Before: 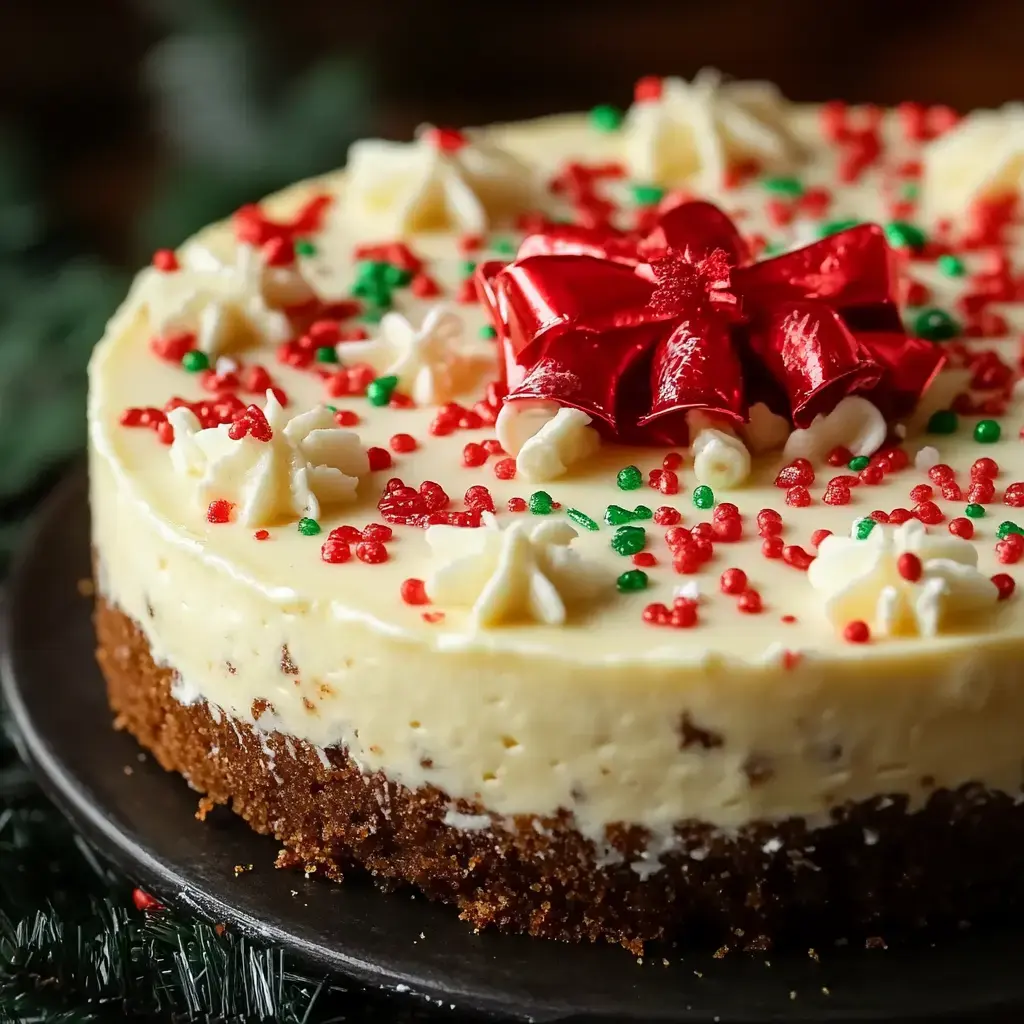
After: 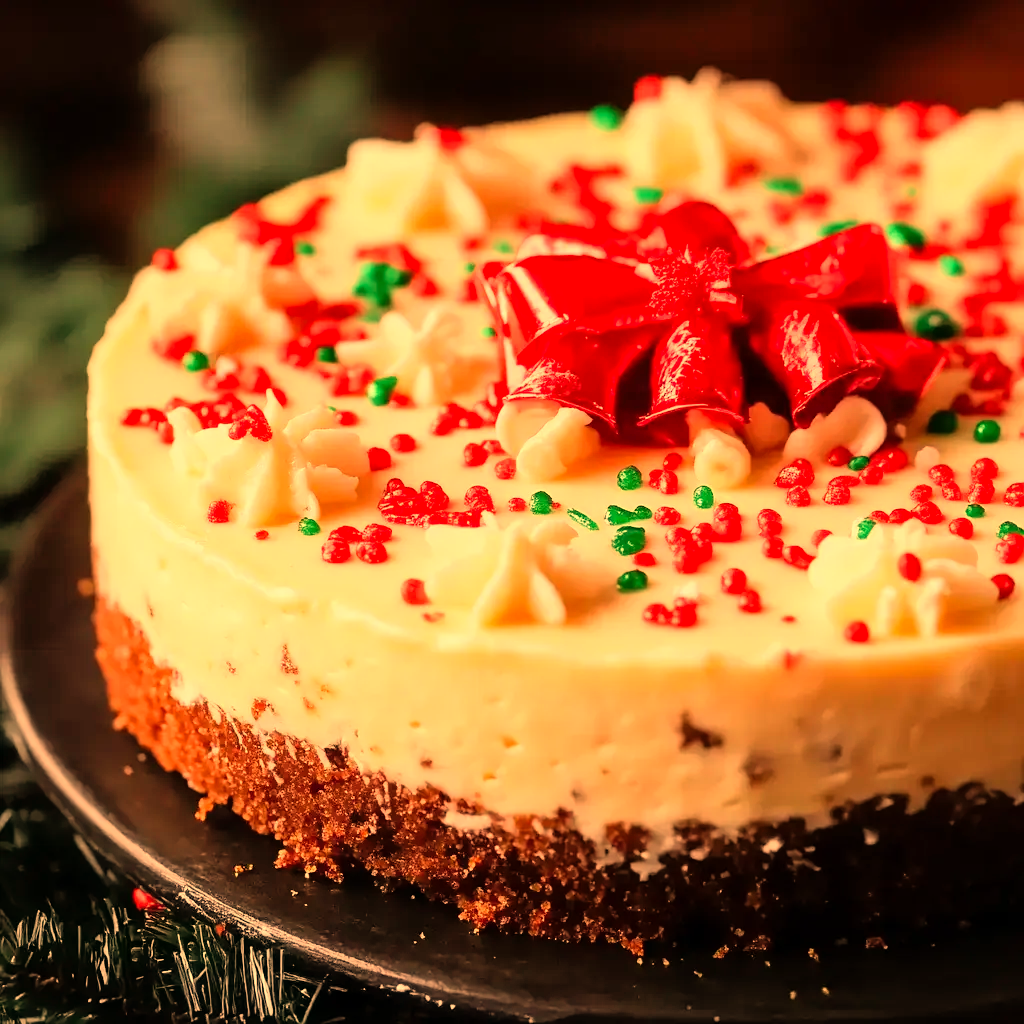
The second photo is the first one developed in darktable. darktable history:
tone curve: curves: ch0 [(0, 0) (0.07, 0.057) (0.15, 0.177) (0.352, 0.445) (0.59, 0.703) (0.857, 0.908) (1, 1)], color space Lab, linked channels, preserve colors none
white balance: red 1.467, blue 0.684
